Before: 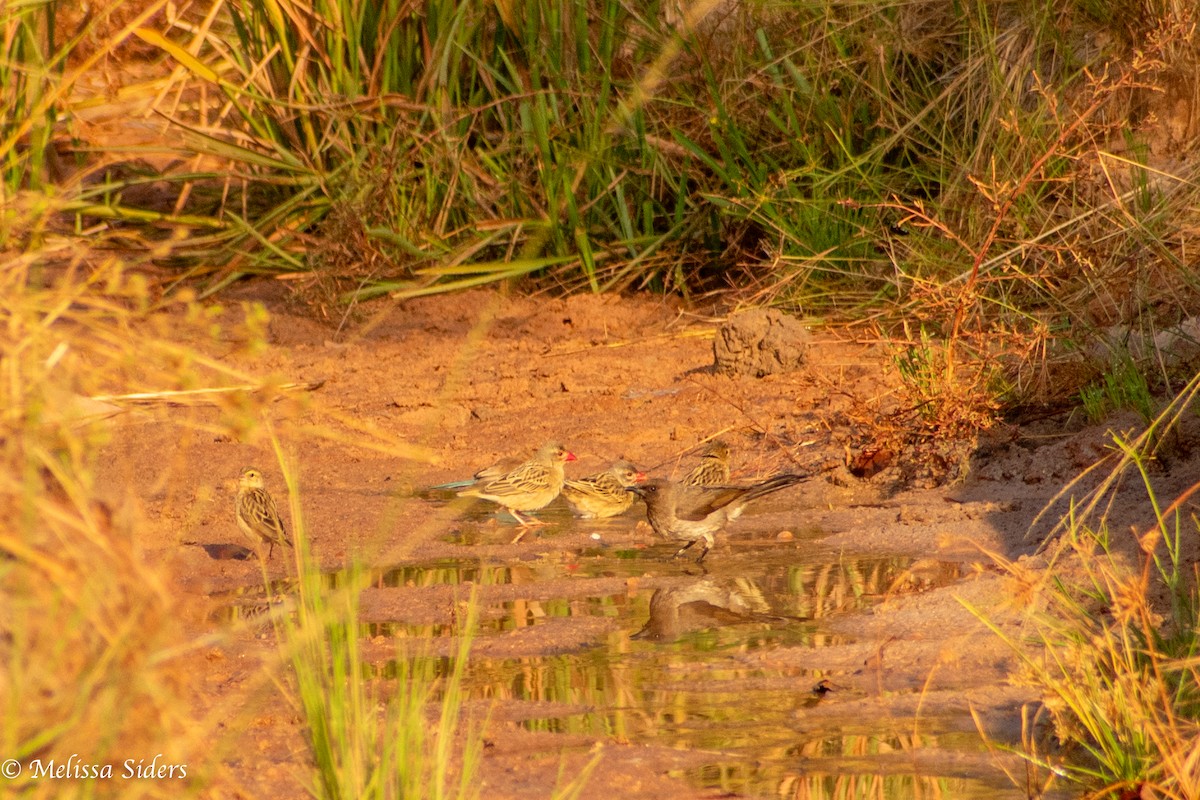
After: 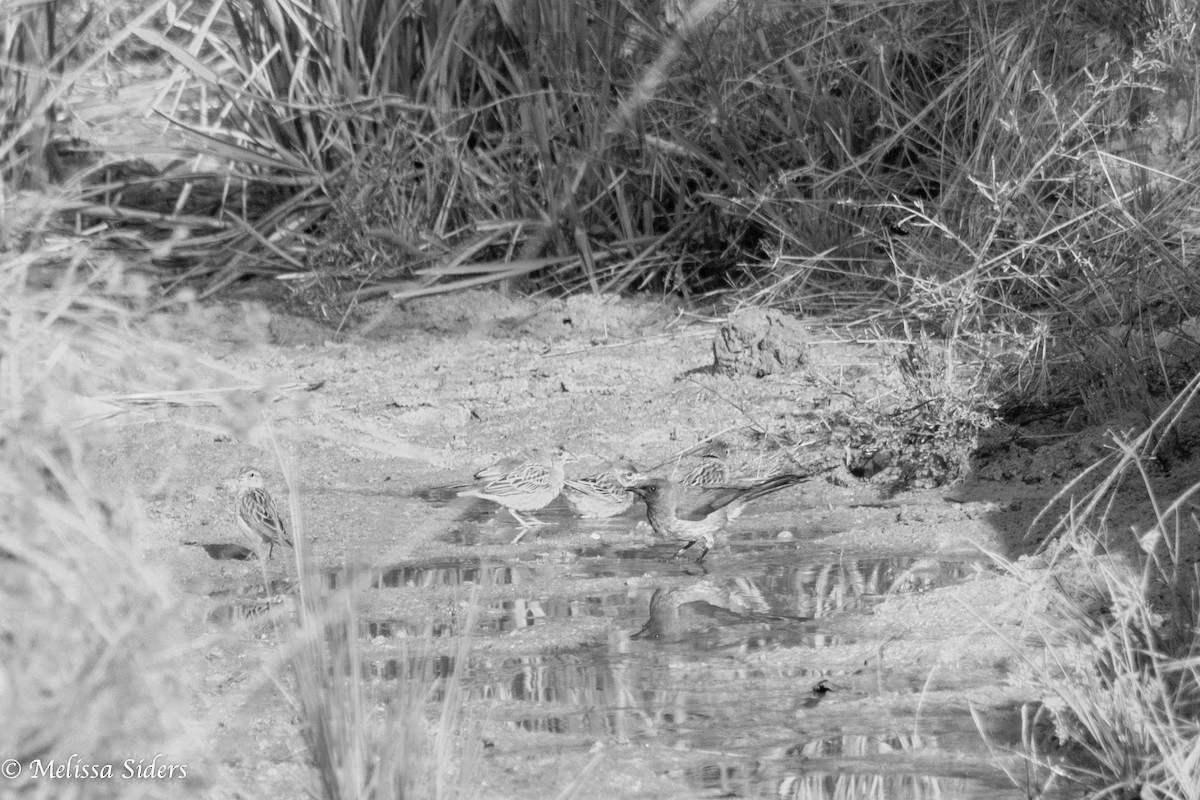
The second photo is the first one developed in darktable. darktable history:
color zones: curves: ch0 [(0.004, 0.588) (0.116, 0.636) (0.259, 0.476) (0.423, 0.464) (0.75, 0.5)]; ch1 [(0, 0) (0.143, 0) (0.286, 0) (0.429, 0) (0.571, 0) (0.714, 0) (0.857, 0)]
